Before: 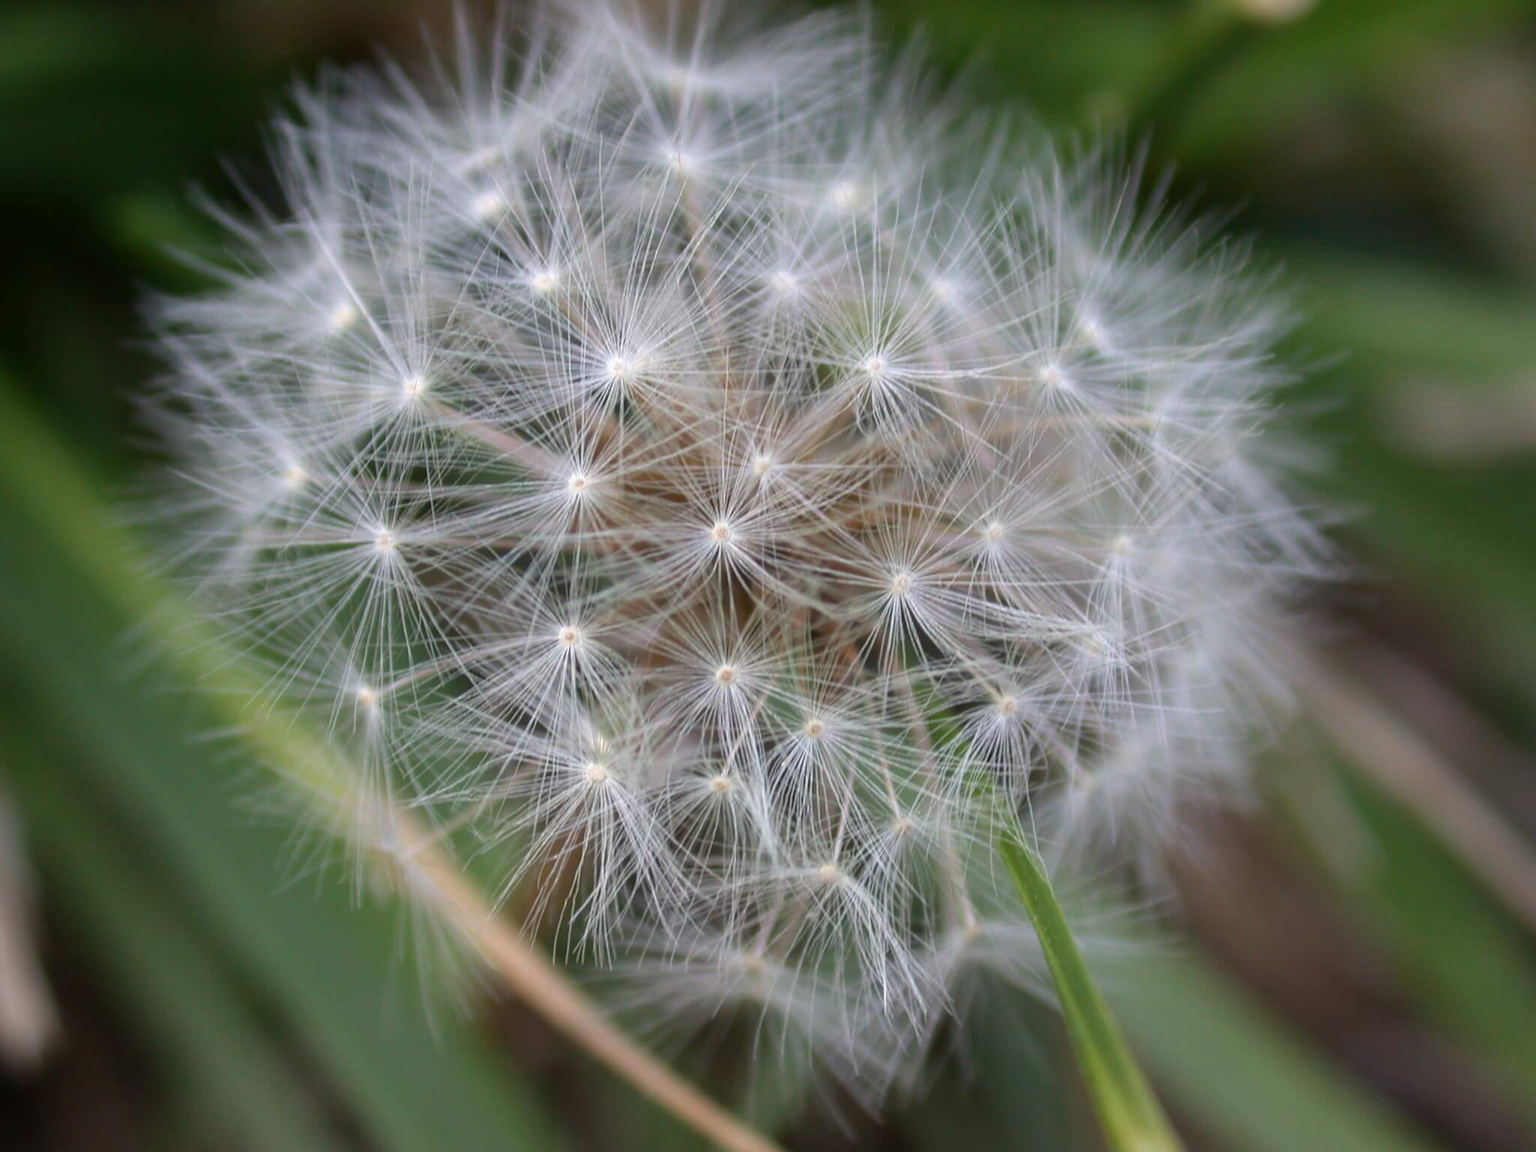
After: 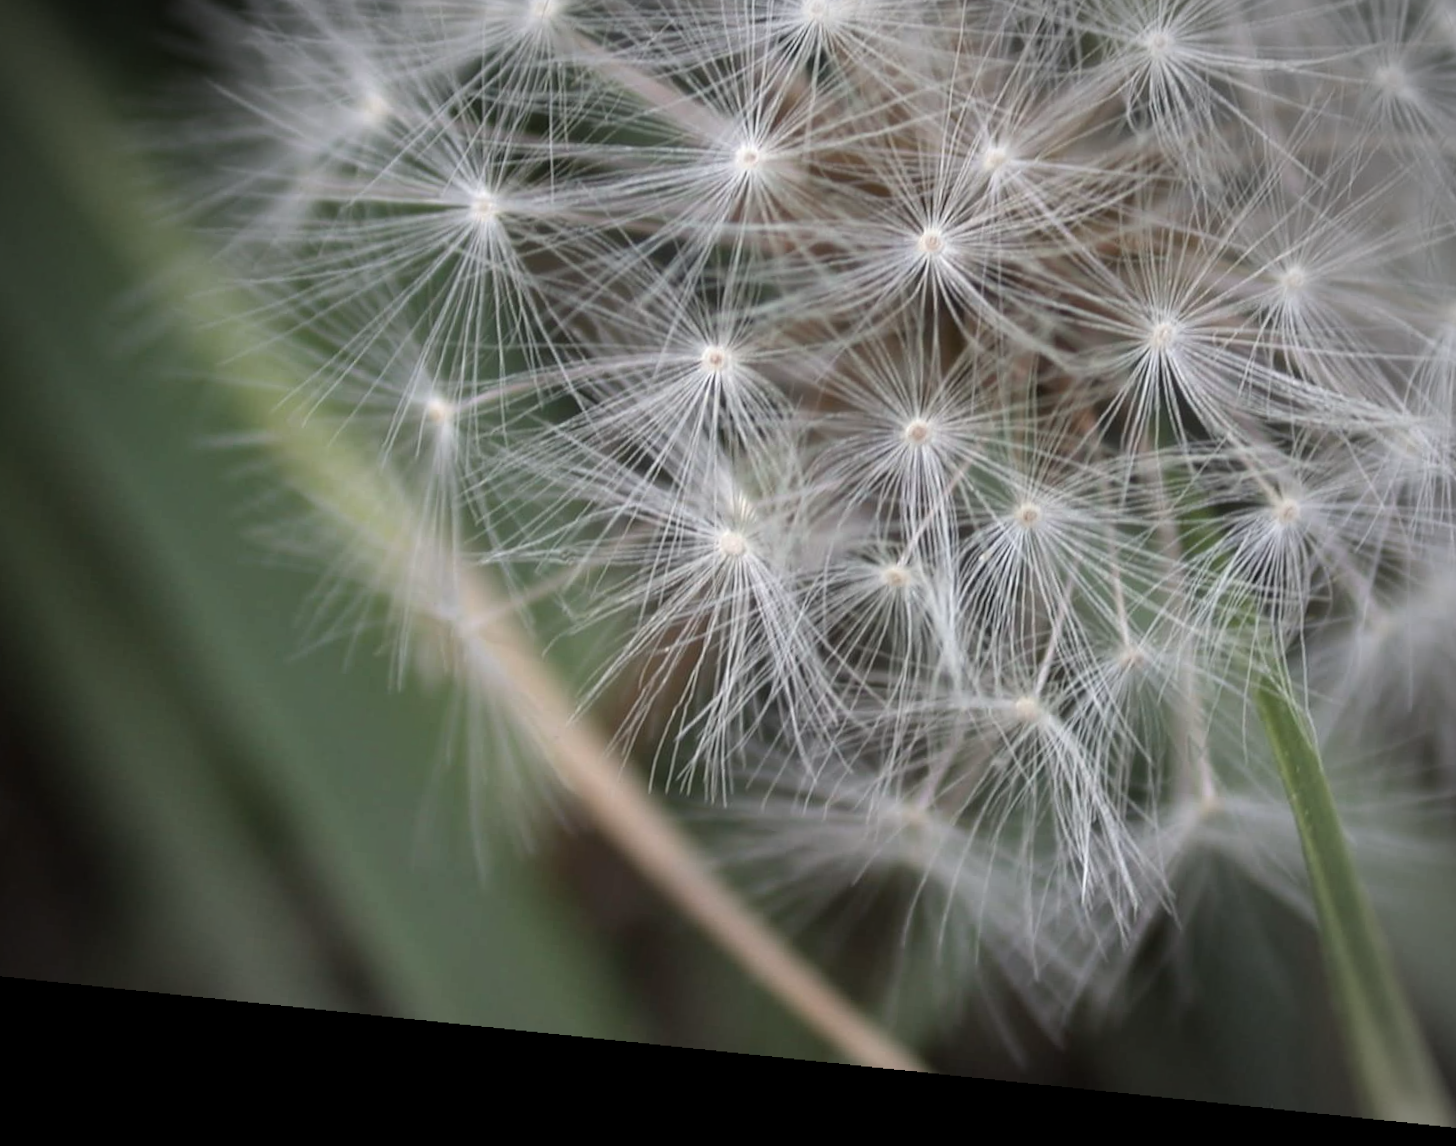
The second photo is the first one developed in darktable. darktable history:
crop and rotate: angle -0.82°, left 3.85%, top 31.828%, right 27.992%
vignetting: automatic ratio true
contrast brightness saturation: contrast 0.1, saturation -0.36
rotate and perspective: rotation 5.12°, automatic cropping off
